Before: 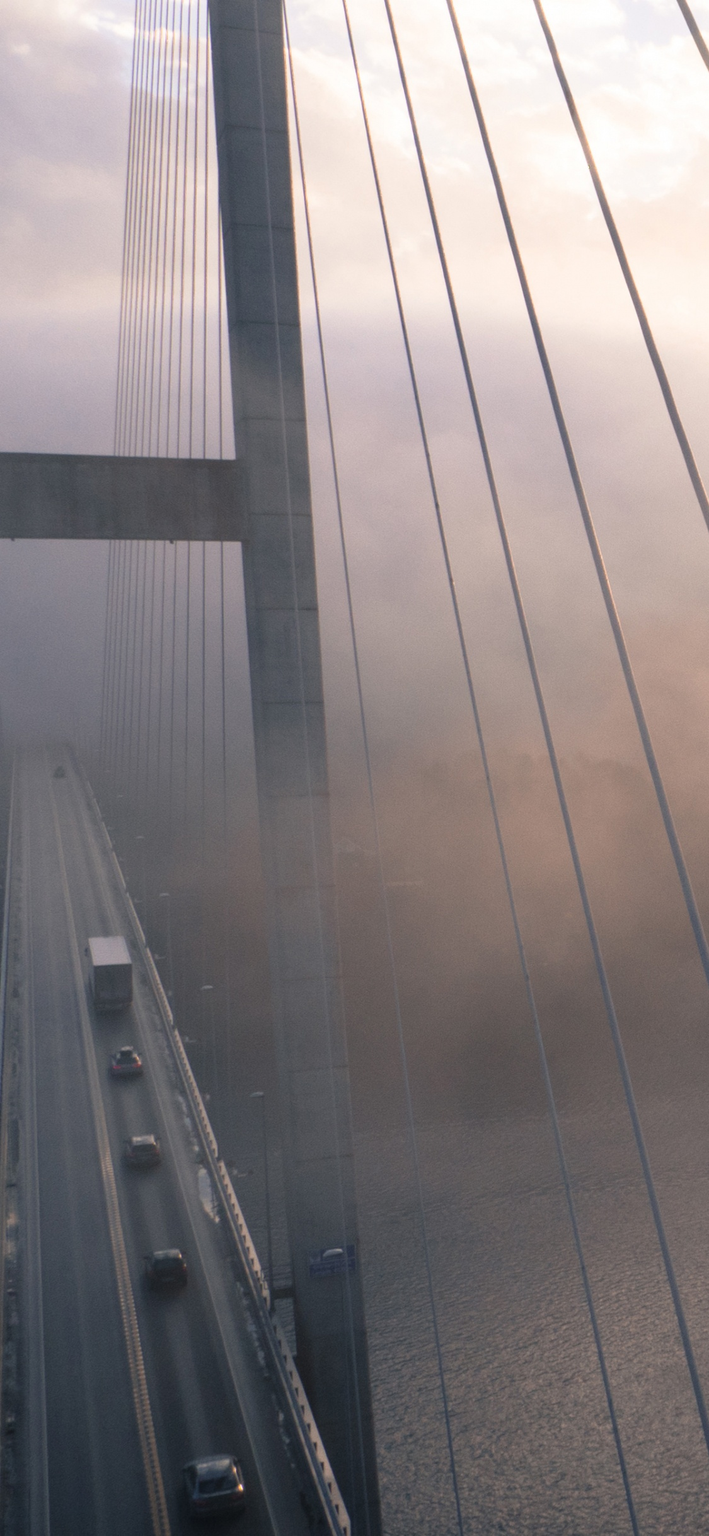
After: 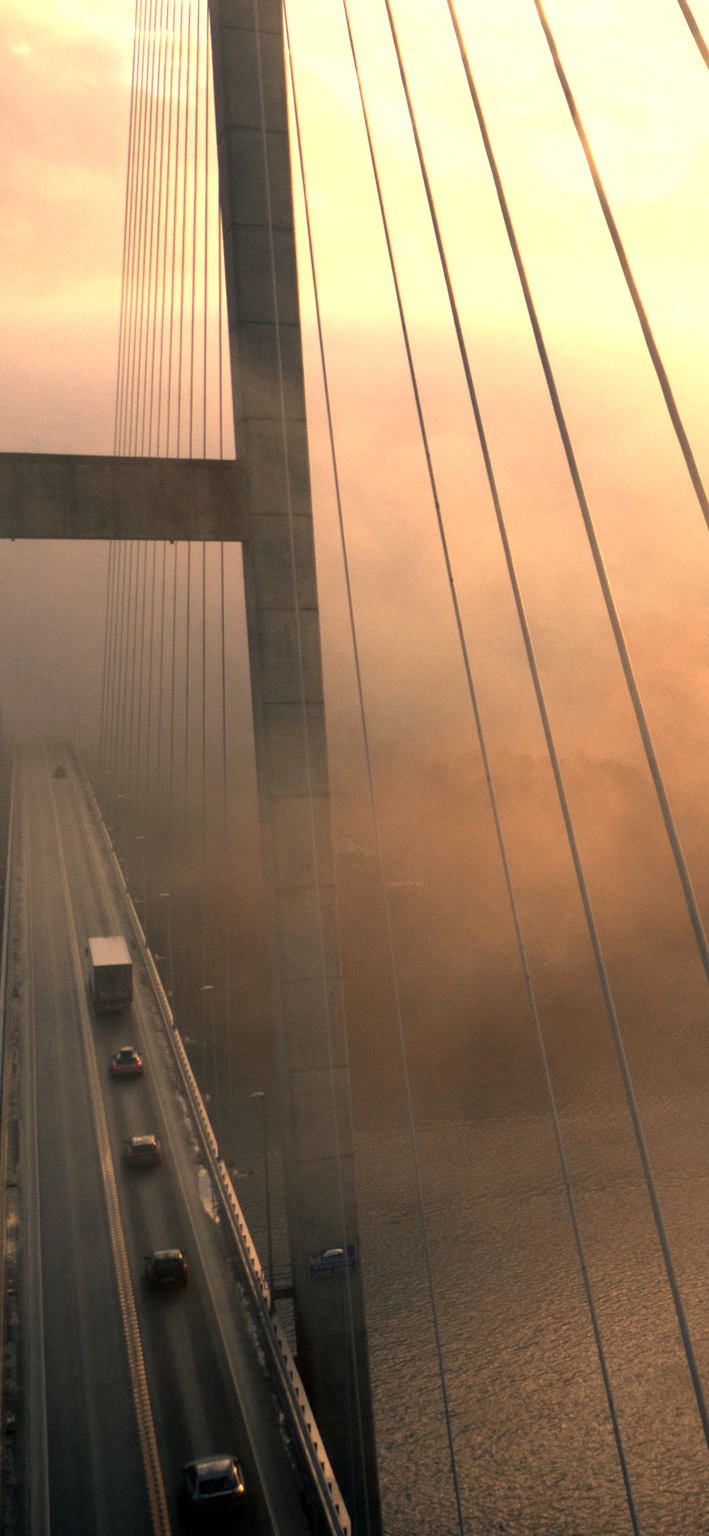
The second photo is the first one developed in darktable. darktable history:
color balance: lift [0.991, 1, 1, 1], gamma [0.996, 1, 1, 1], input saturation 98.52%, contrast 20.34%, output saturation 103.72%
white balance: red 1.138, green 0.996, blue 0.812
